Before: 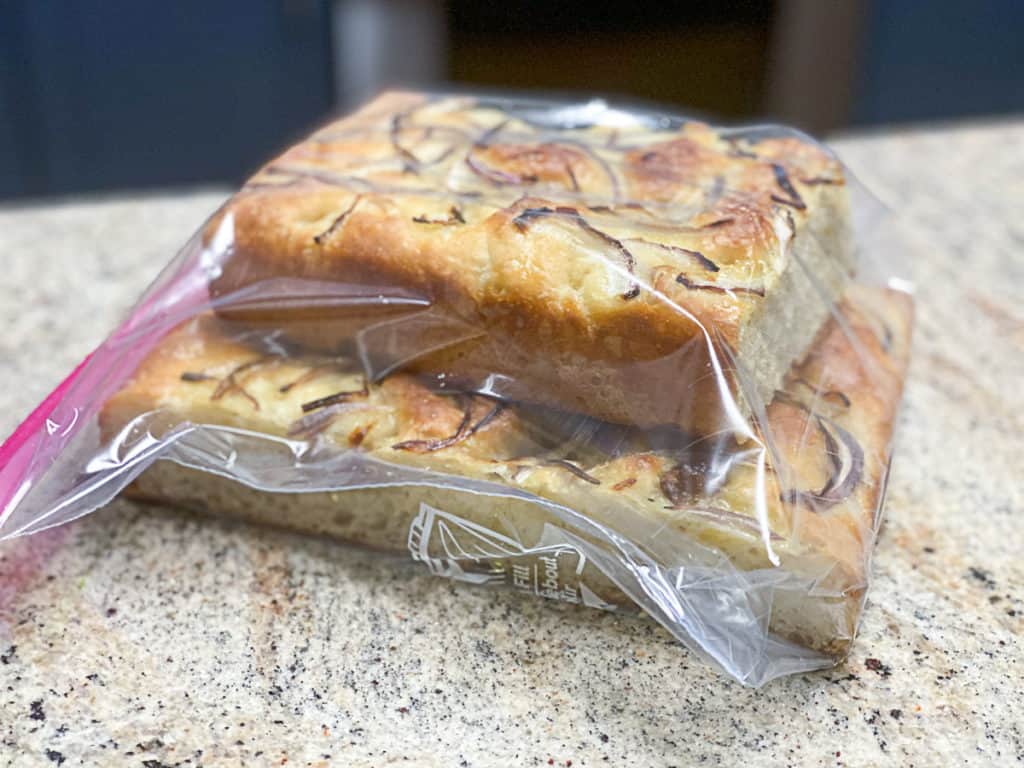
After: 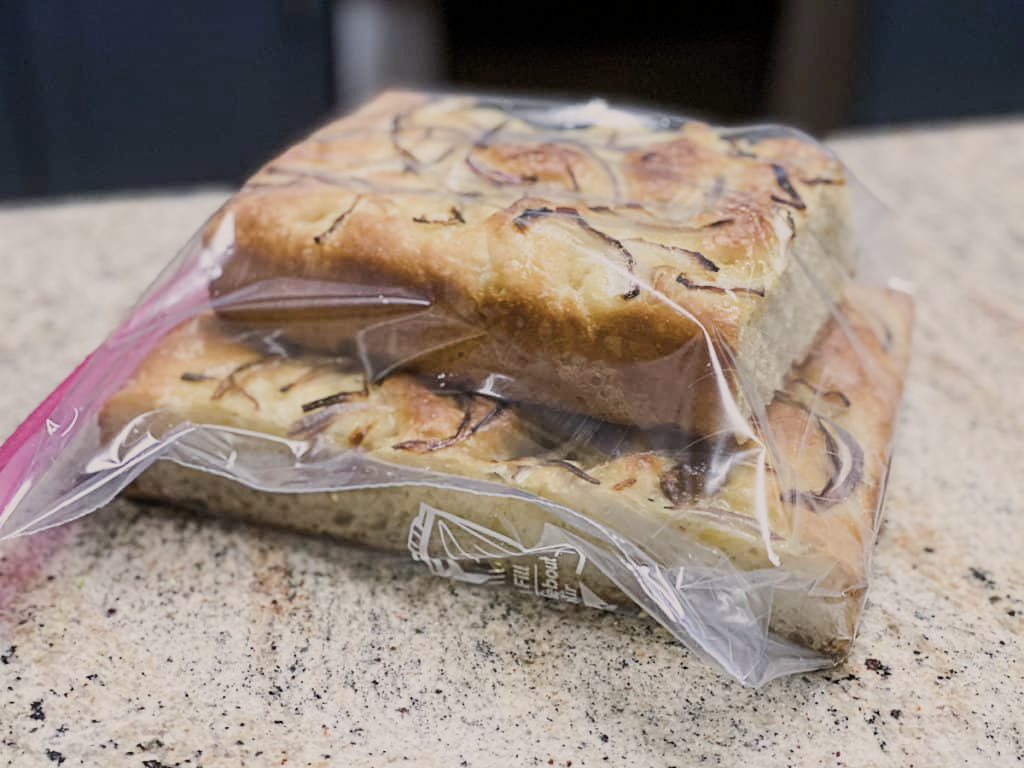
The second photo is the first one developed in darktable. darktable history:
color balance rgb: shadows lift › luminance -20.193%, power › luminance -3.781%, power › hue 144.39°, linear chroma grading › global chroma 14.873%, perceptual saturation grading › global saturation 25.207%
filmic rgb: black relative exposure -7.65 EV, white relative exposure 4.56 EV, threshold 3.02 EV, hardness 3.61, contrast 1.049, color science v4 (2020), enable highlight reconstruction true
color correction: highlights a* 5.56, highlights b* 5.2, saturation 0.645
